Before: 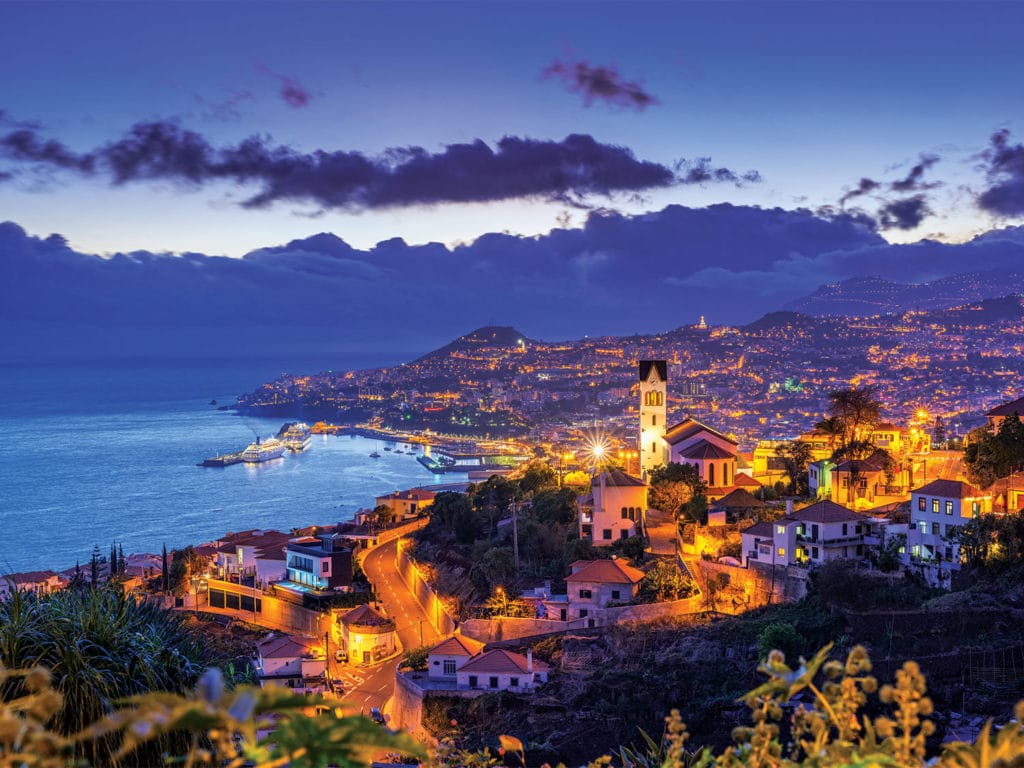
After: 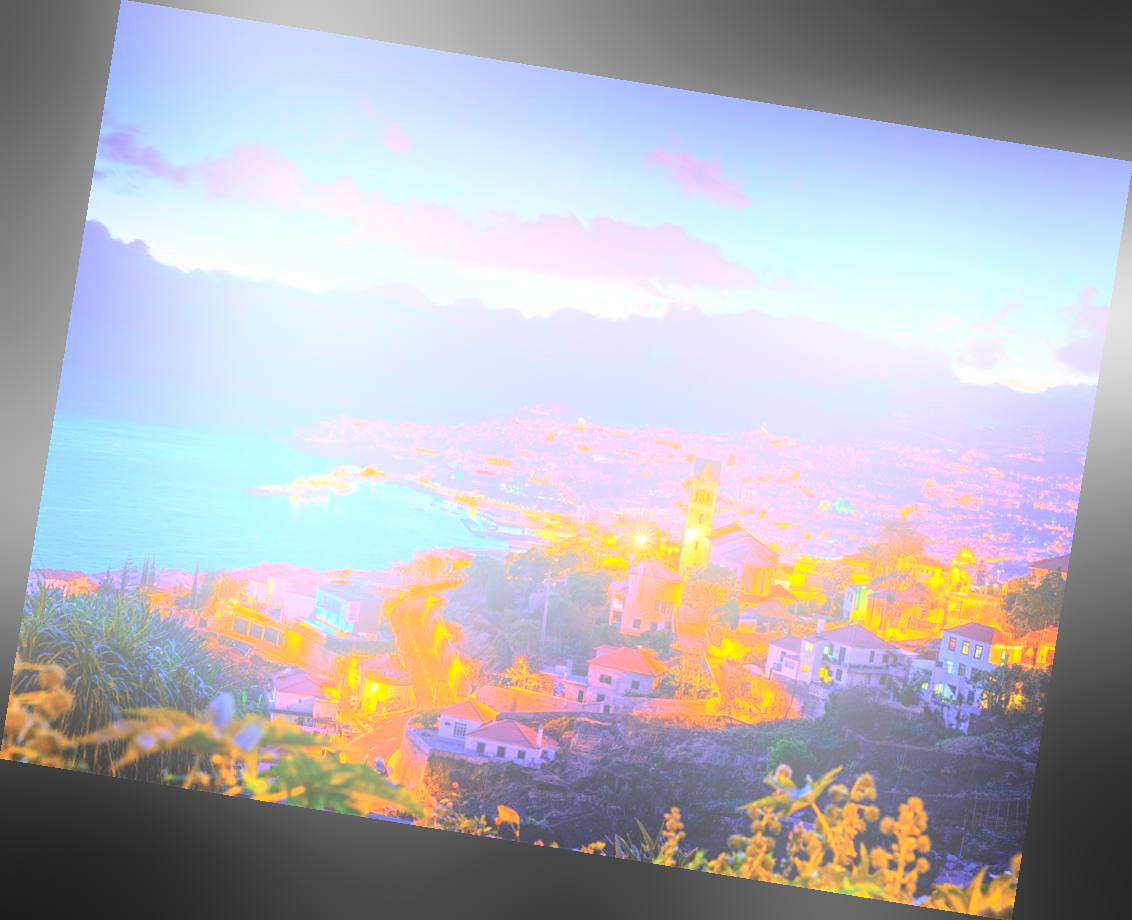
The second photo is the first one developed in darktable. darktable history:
contrast brightness saturation: contrast 0.2, brightness 0.16, saturation 0.22
bloom: size 25%, threshold 5%, strength 90%
rotate and perspective: rotation 9.12°, automatic cropping off
